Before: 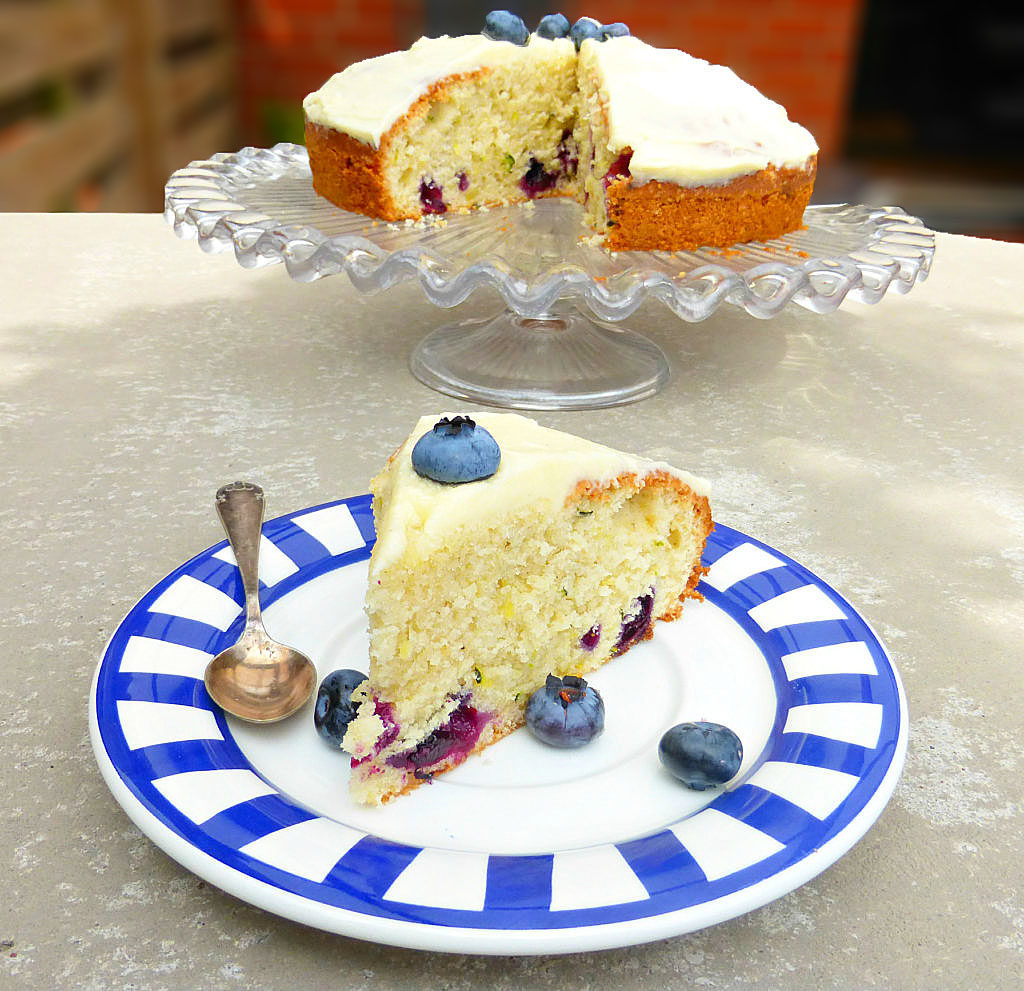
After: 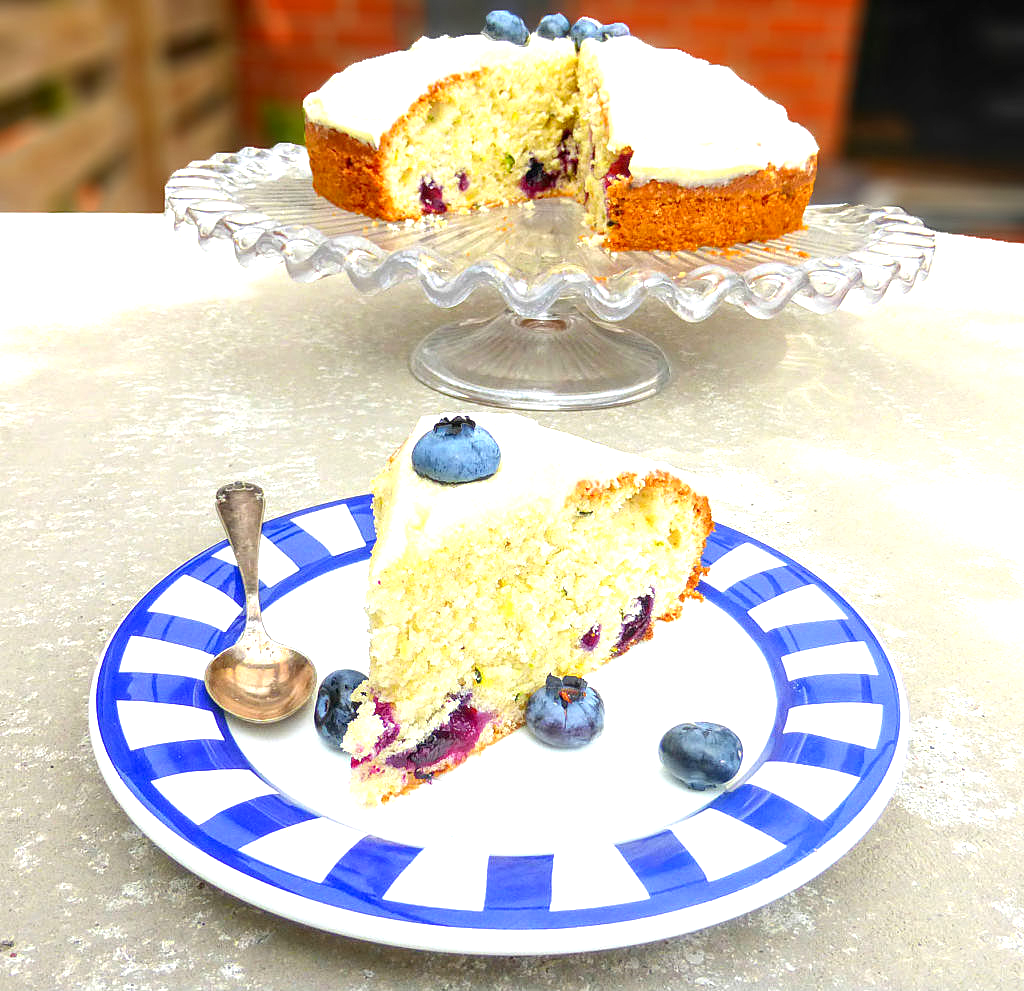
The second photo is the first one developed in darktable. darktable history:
local contrast: on, module defaults
exposure: black level correction 0.001, exposure 0.674 EV, compensate highlight preservation false
